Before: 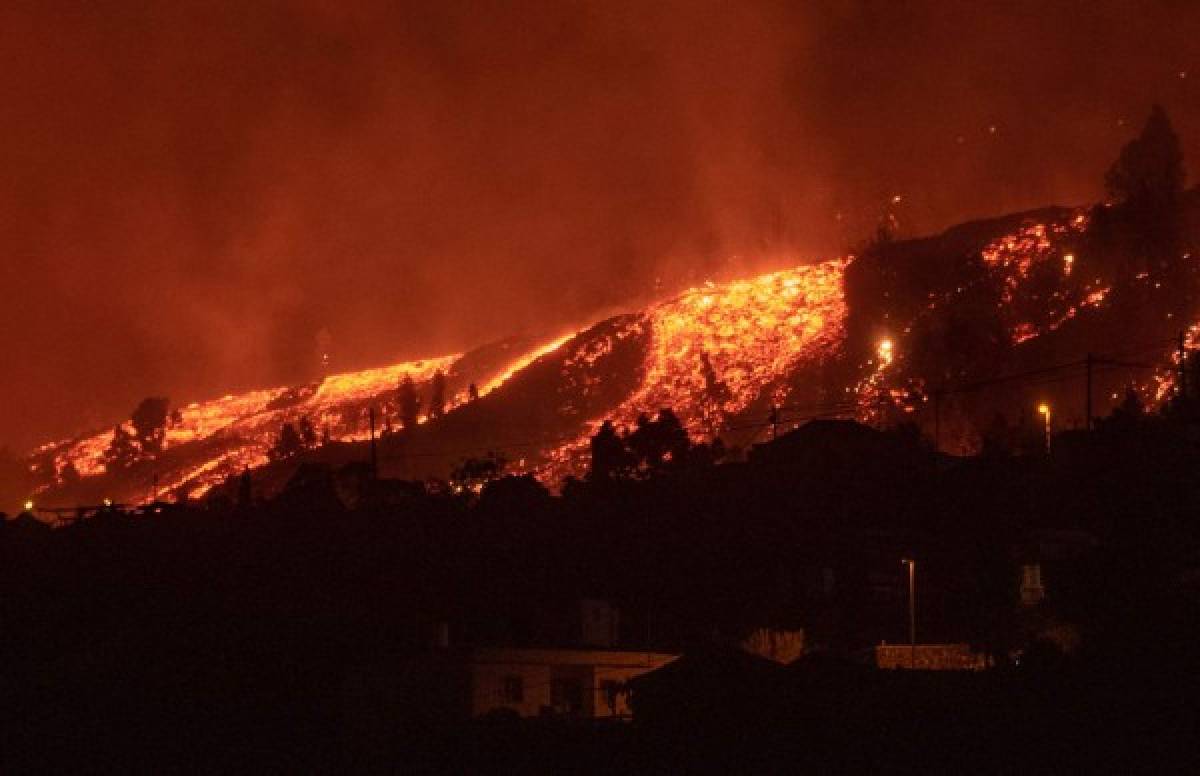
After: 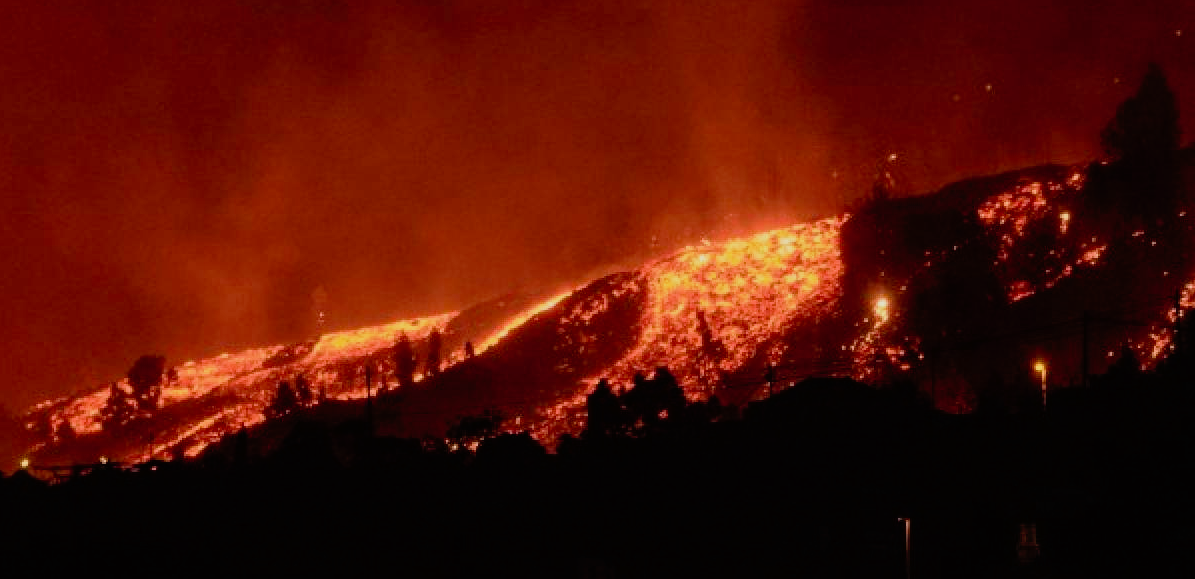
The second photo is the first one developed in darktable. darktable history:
tone curve: curves: ch0 [(0, 0) (0.003, 0.005) (0.011, 0.008) (0.025, 0.014) (0.044, 0.021) (0.069, 0.027) (0.1, 0.041) (0.136, 0.083) (0.177, 0.138) (0.224, 0.197) (0.277, 0.259) (0.335, 0.331) (0.399, 0.399) (0.468, 0.476) (0.543, 0.547) (0.623, 0.635) (0.709, 0.753) (0.801, 0.847) (0.898, 0.94) (1, 1)], preserve colors none
filmic rgb: black relative exposure -7.65 EV, white relative exposure 4.56 EV, hardness 3.61
crop: left 0.387%, top 5.469%, bottom 19.809%
